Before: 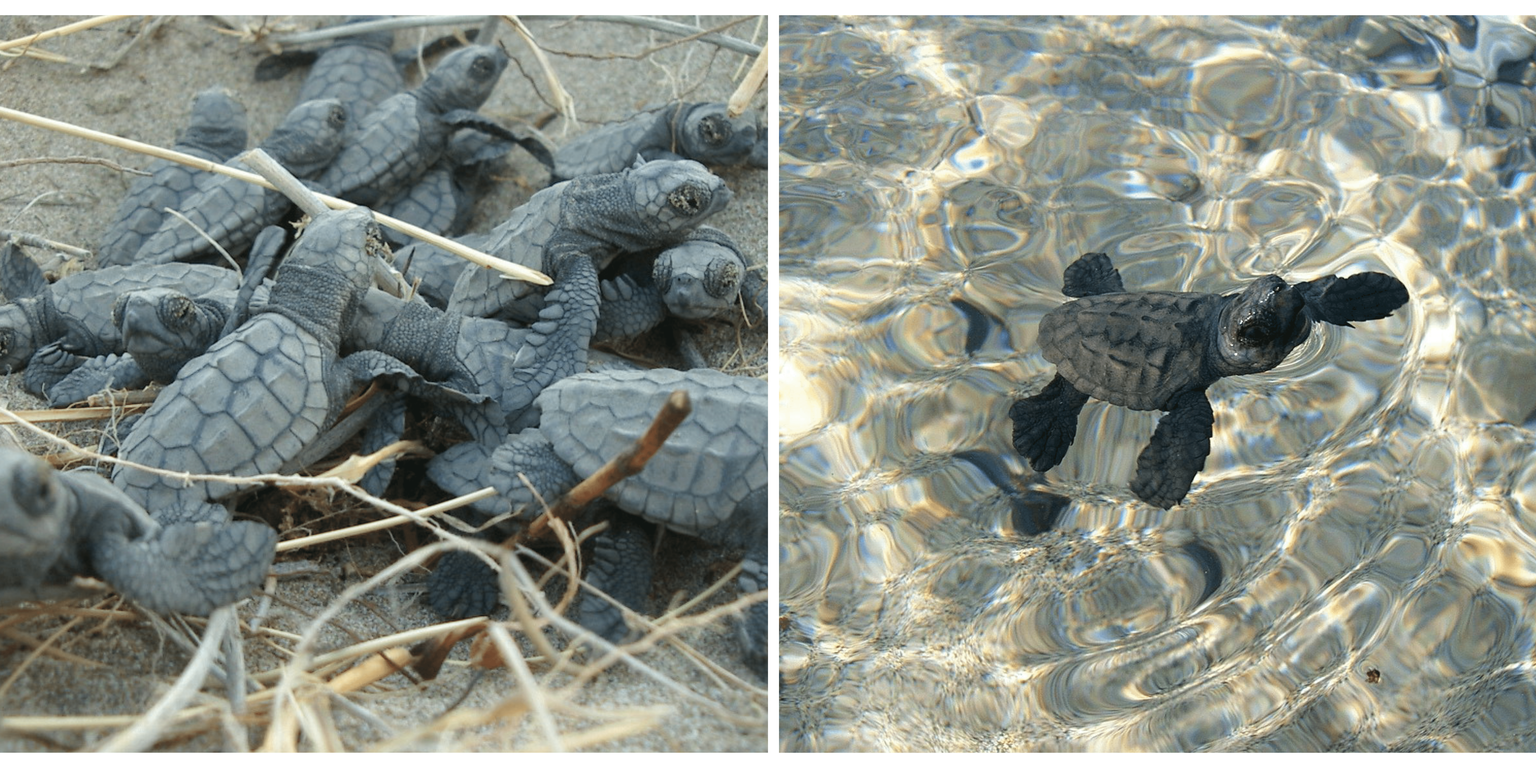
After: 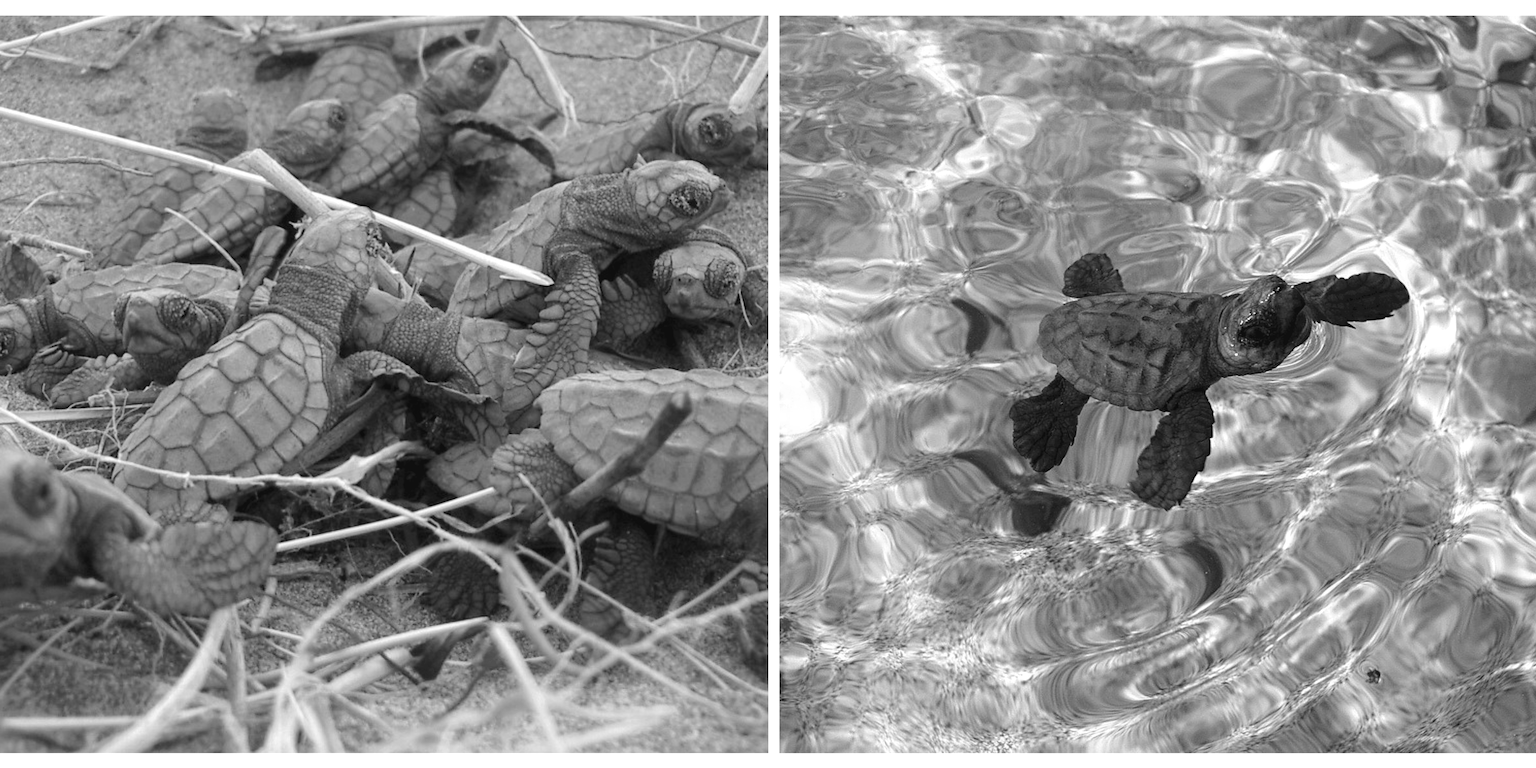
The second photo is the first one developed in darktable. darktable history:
monochrome: on, module defaults
local contrast: highlights 100%, shadows 100%, detail 120%, midtone range 0.2
rotate and perspective: automatic cropping original format, crop left 0, crop top 0
